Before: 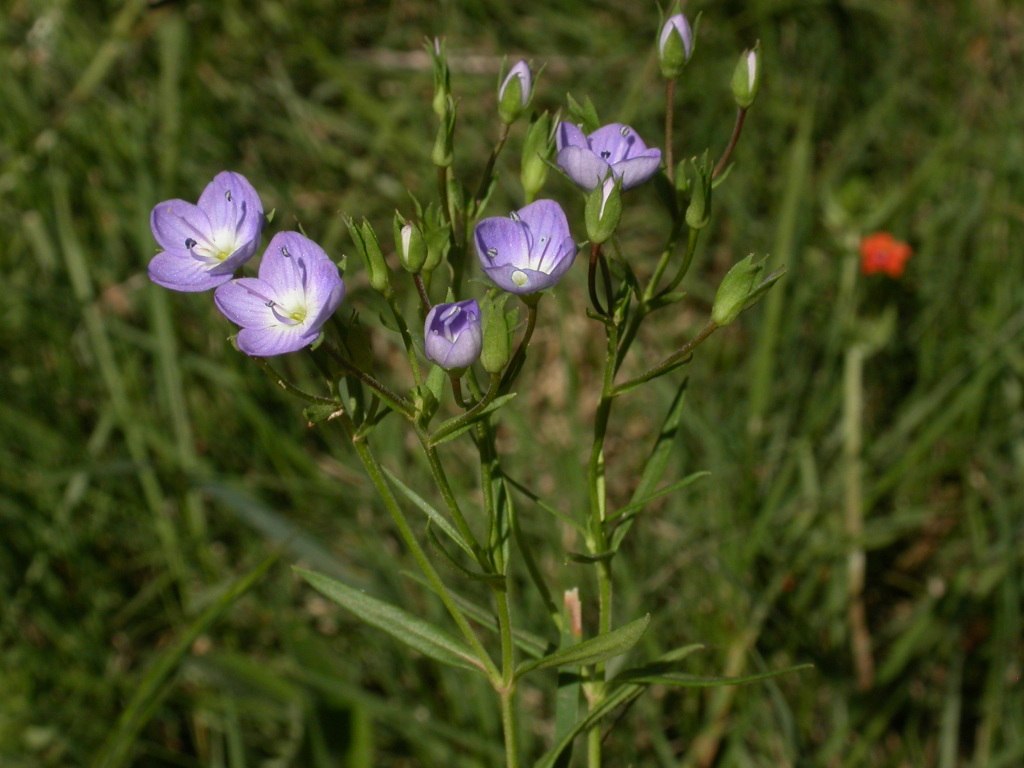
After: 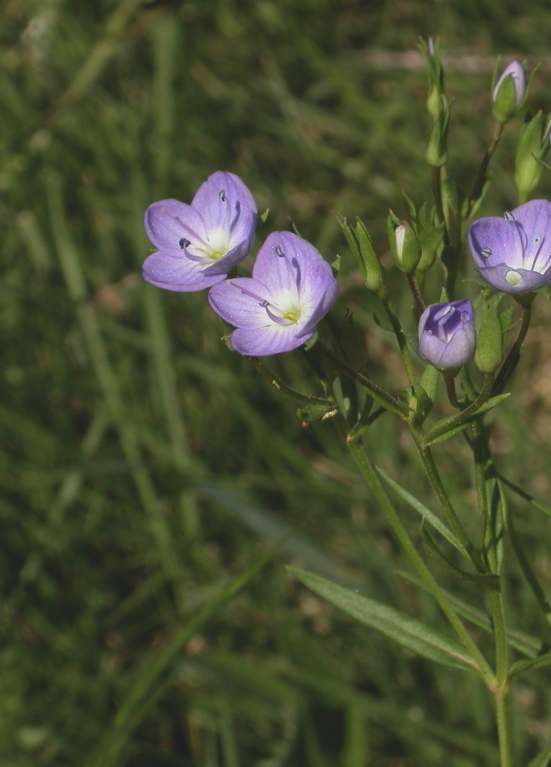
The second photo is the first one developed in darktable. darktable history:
exposure: black level correction -0.014, exposure -0.193 EV, compensate highlight preservation false
crop: left 0.587%, right 45.588%, bottom 0.086%
